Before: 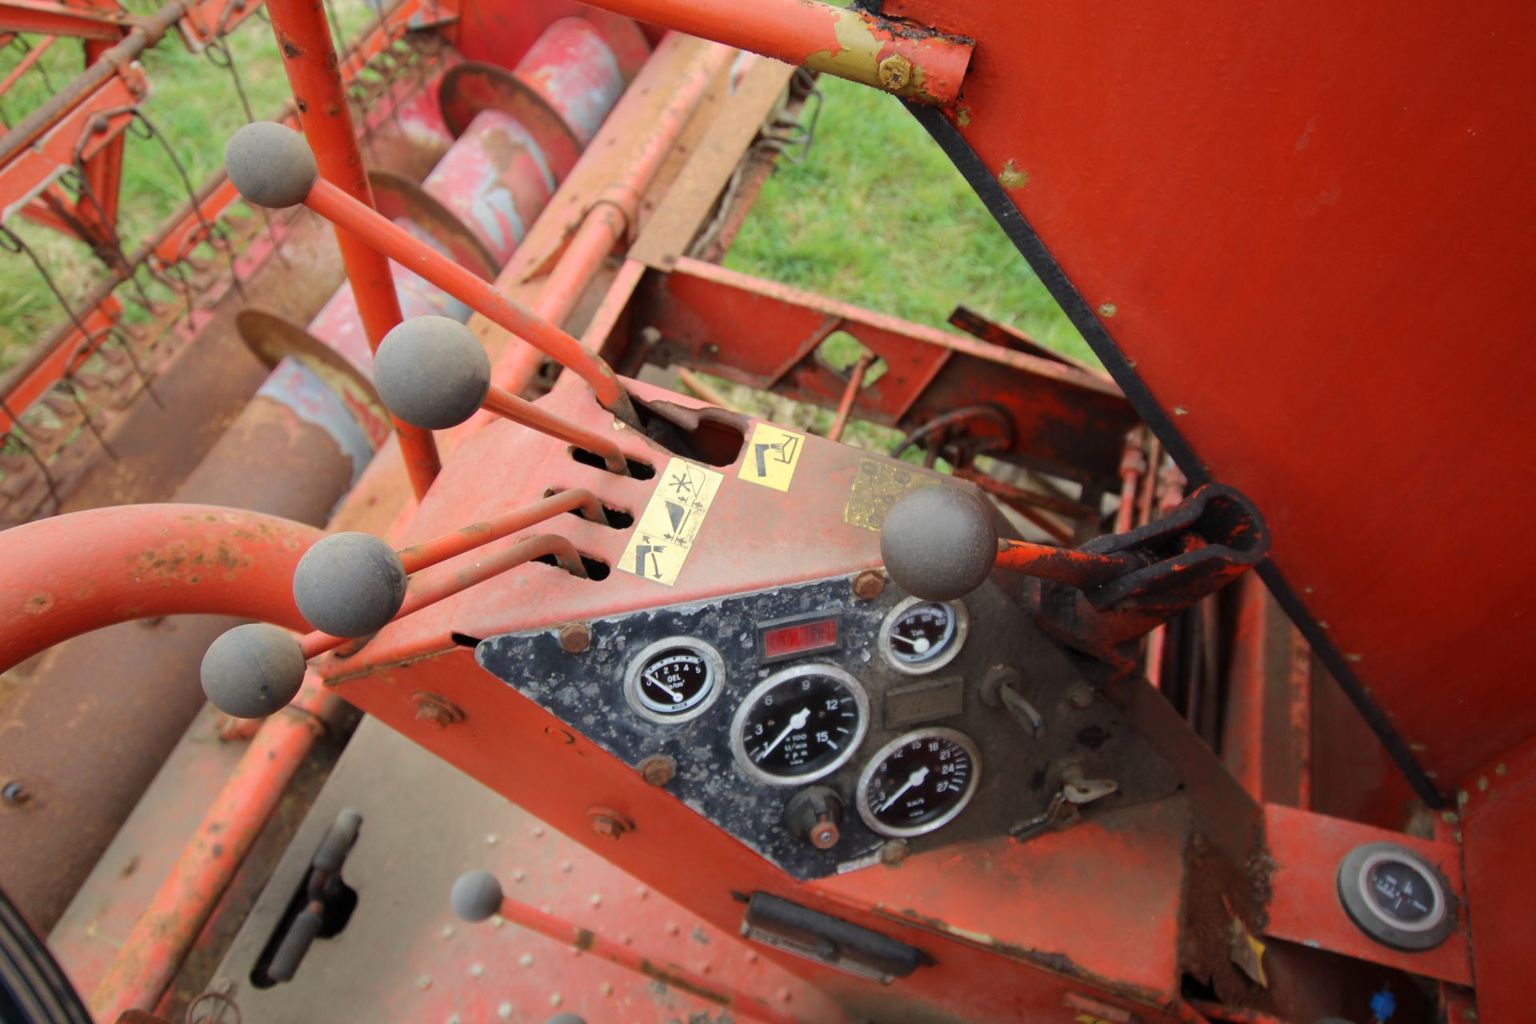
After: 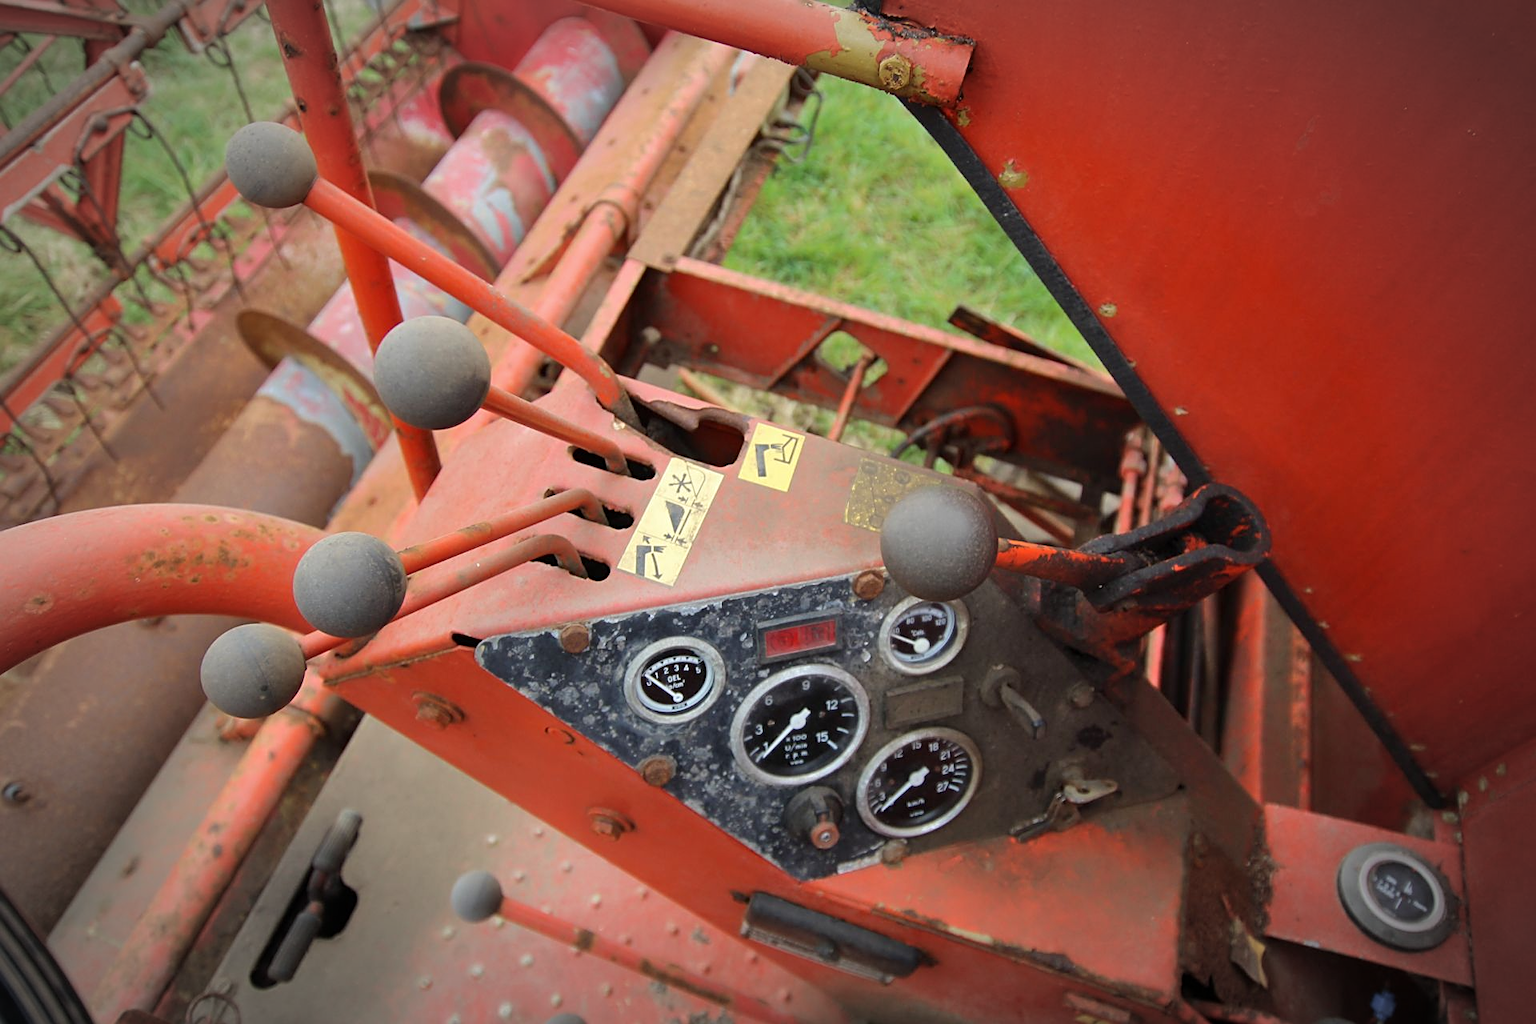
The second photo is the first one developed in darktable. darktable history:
sharpen: on, module defaults
vignetting: automatic ratio true
shadows and highlights: radius 108.52, shadows 40.68, highlights -72.88, low approximation 0.01, soften with gaussian
